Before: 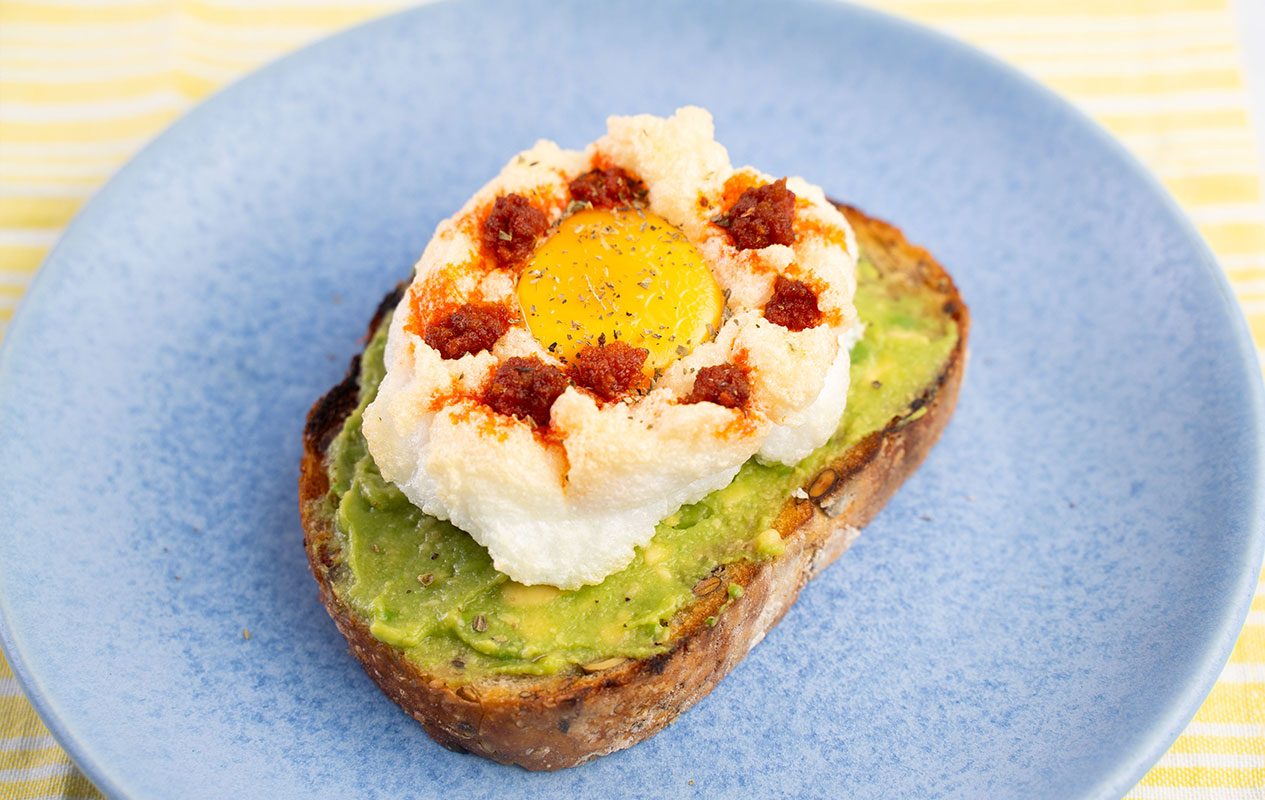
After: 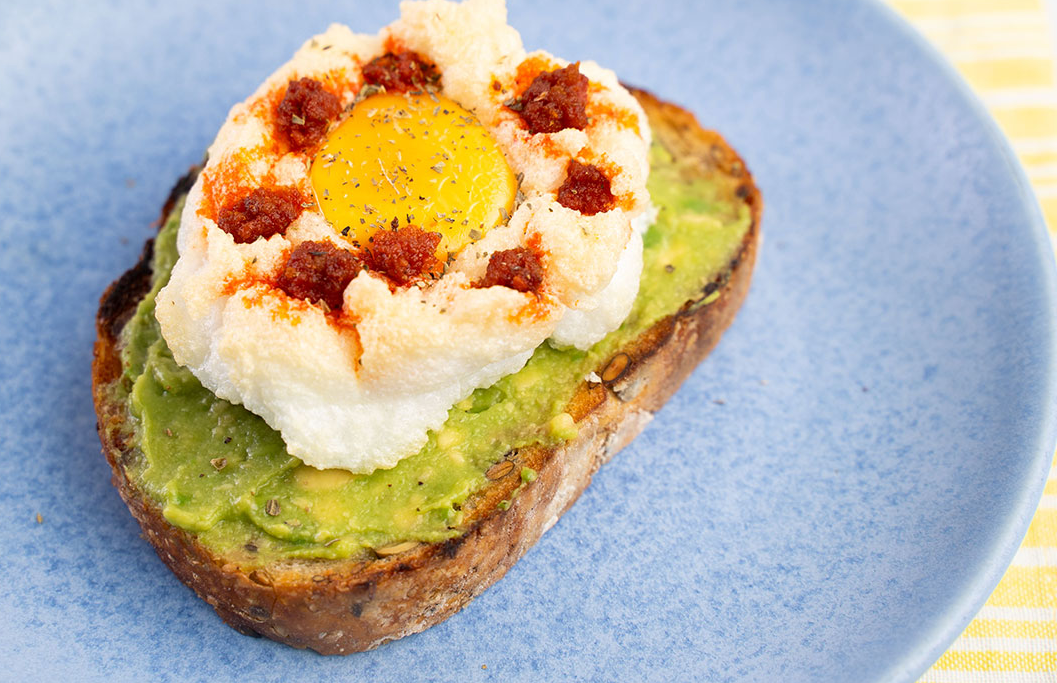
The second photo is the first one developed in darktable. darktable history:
crop: left 16.423%, top 14.507%
